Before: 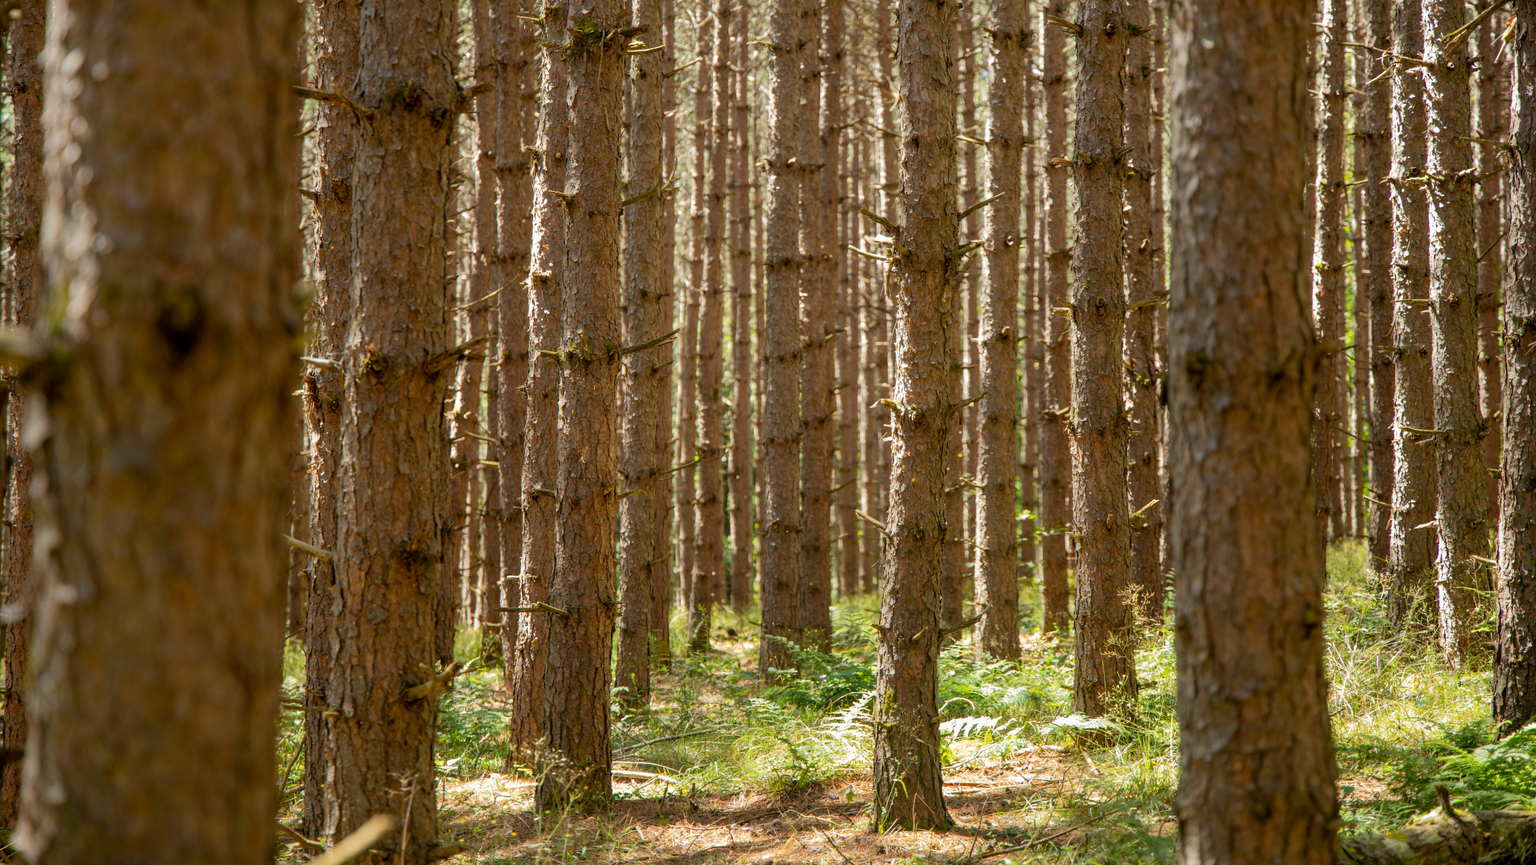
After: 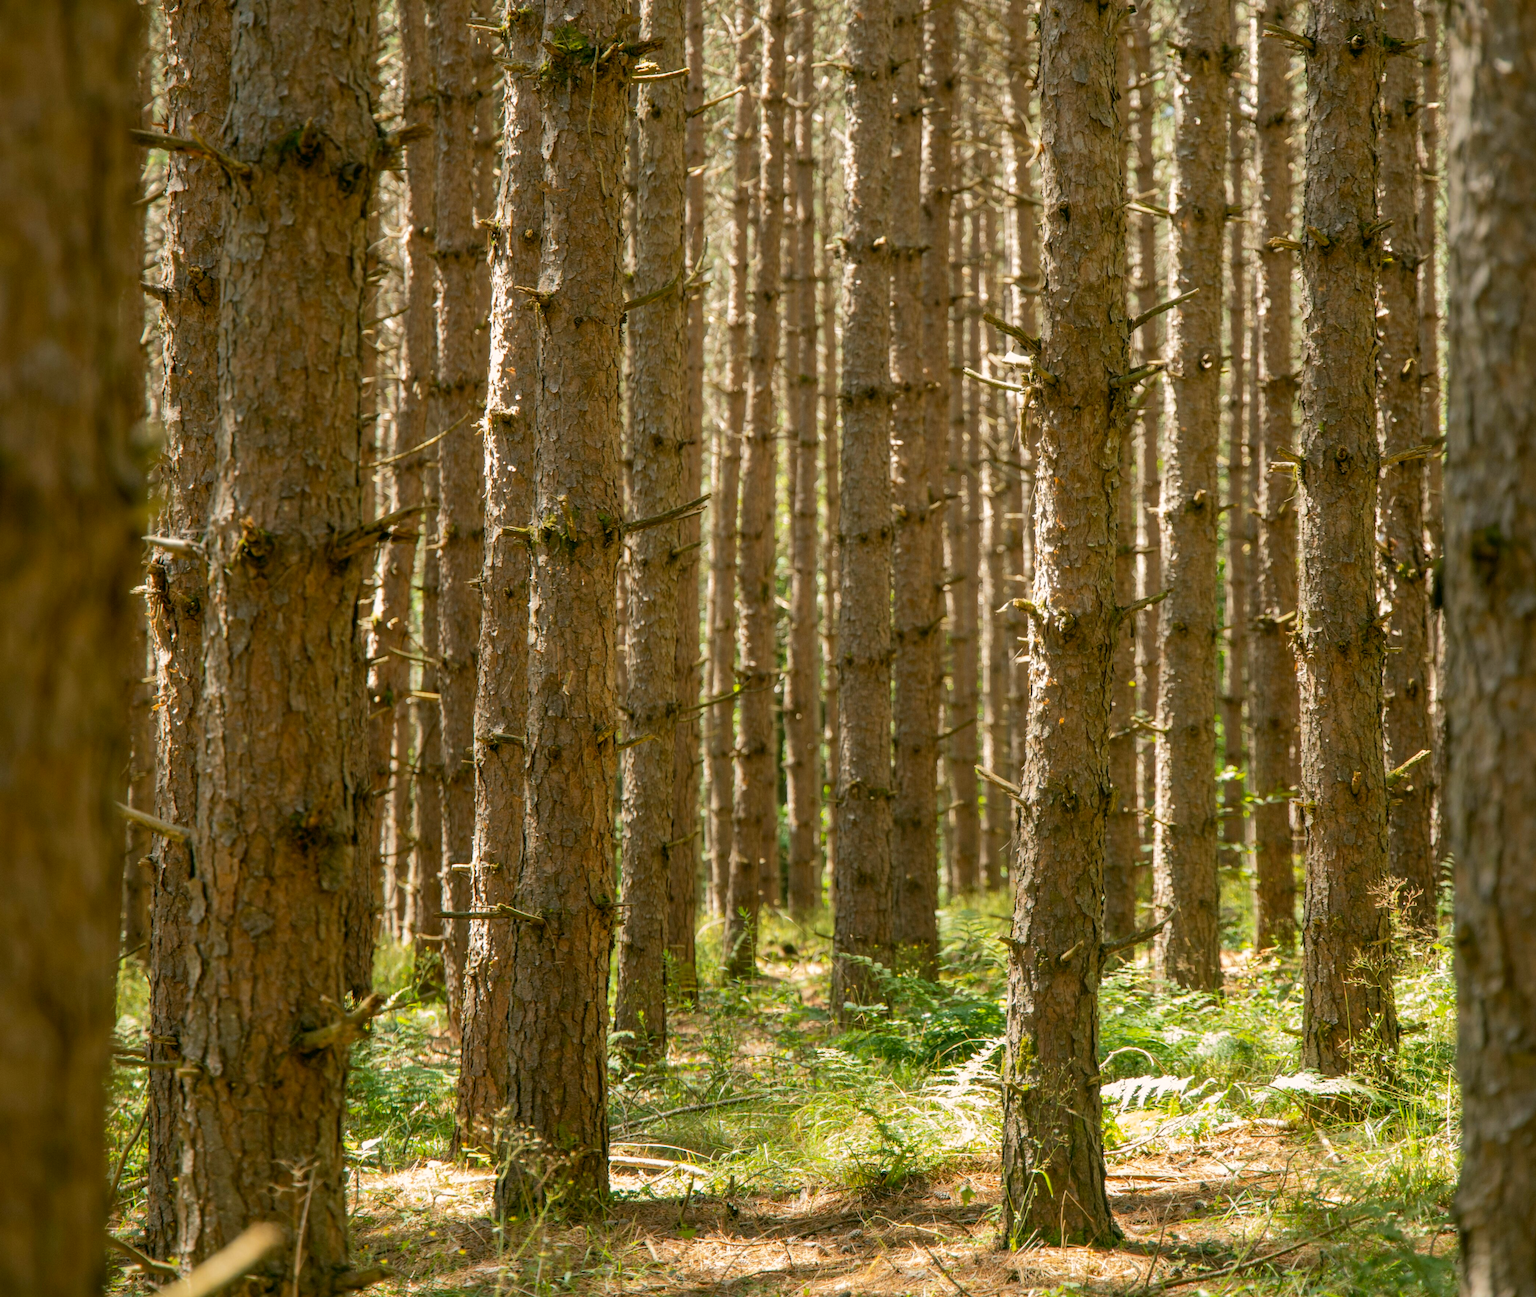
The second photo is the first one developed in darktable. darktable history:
crop and rotate: left 13.409%, right 19.924%
color correction: highlights a* 4.02, highlights b* 4.98, shadows a* -7.55, shadows b* 4.98
